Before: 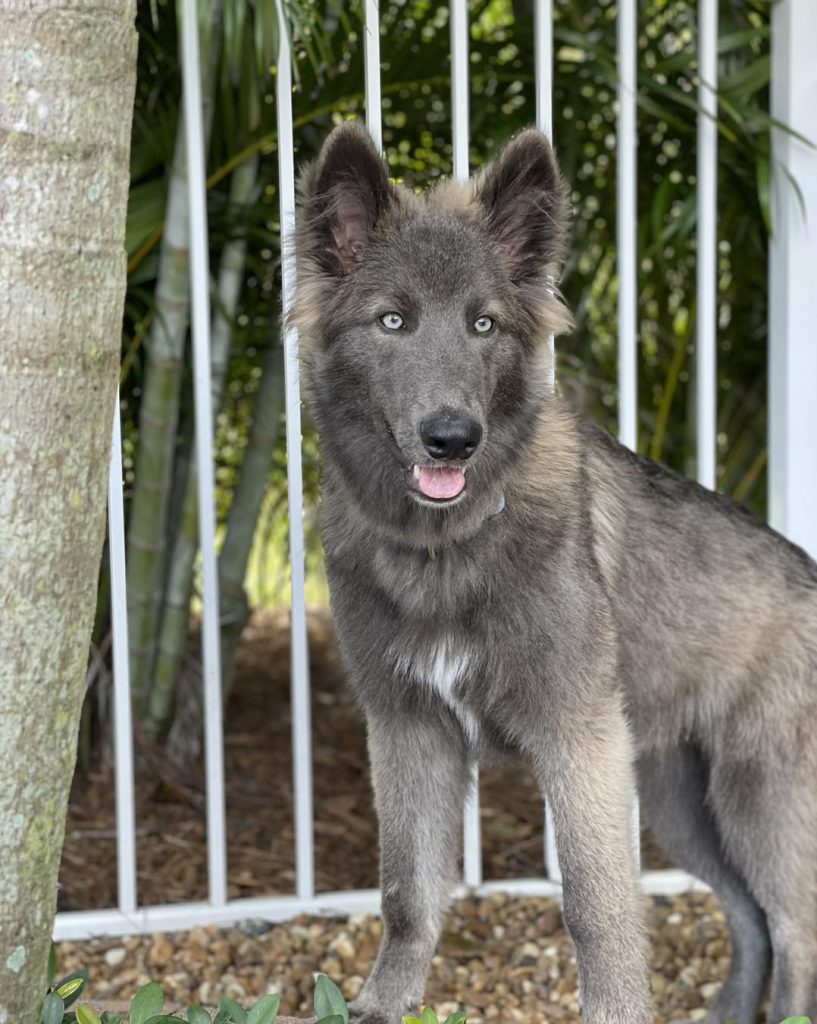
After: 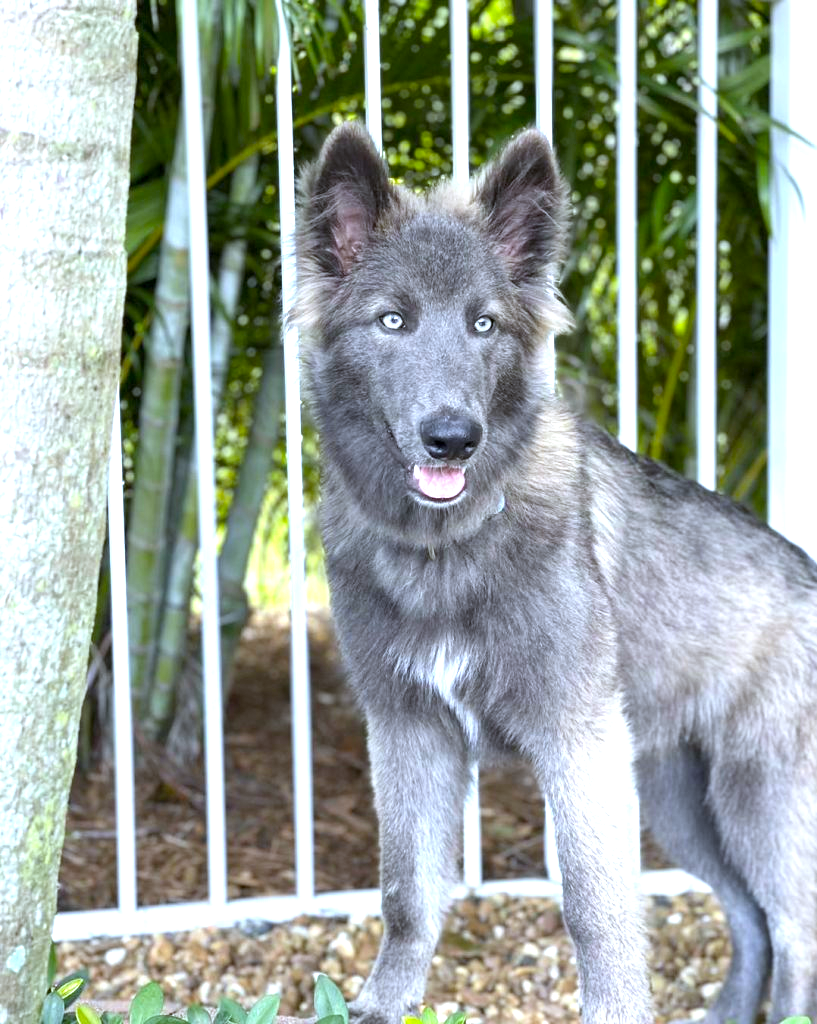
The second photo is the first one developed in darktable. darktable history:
exposure: black level correction 0.001, exposure 1.129 EV, compensate exposure bias true, compensate highlight preservation false
color balance: output saturation 120%
white balance: red 0.926, green 1.003, blue 1.133
